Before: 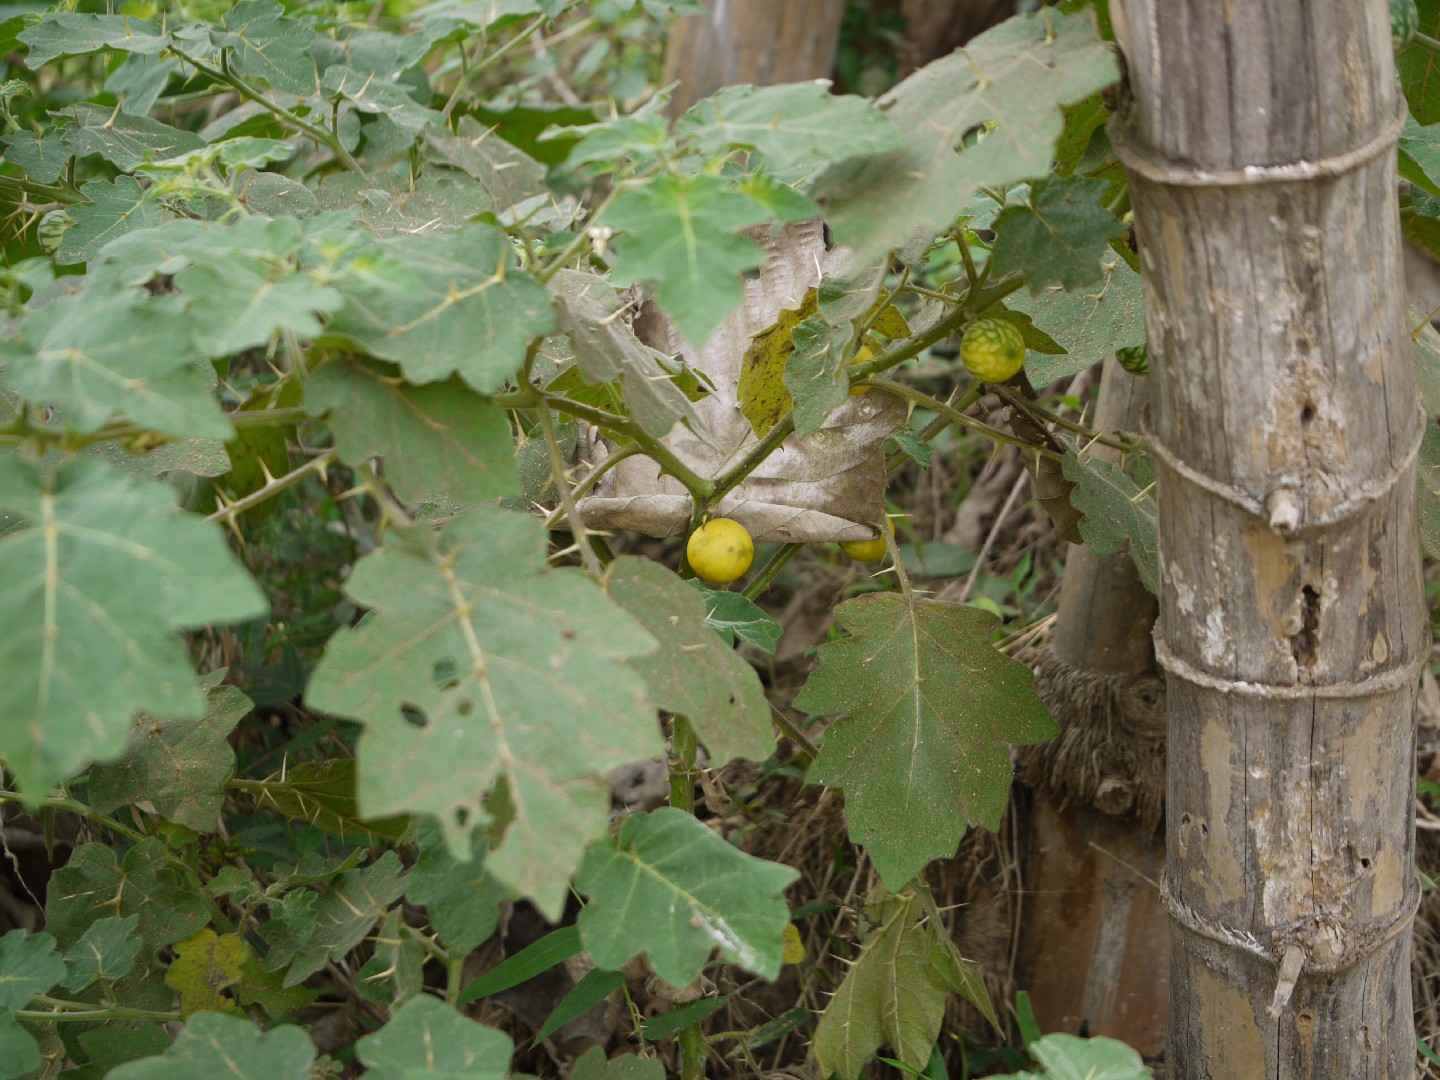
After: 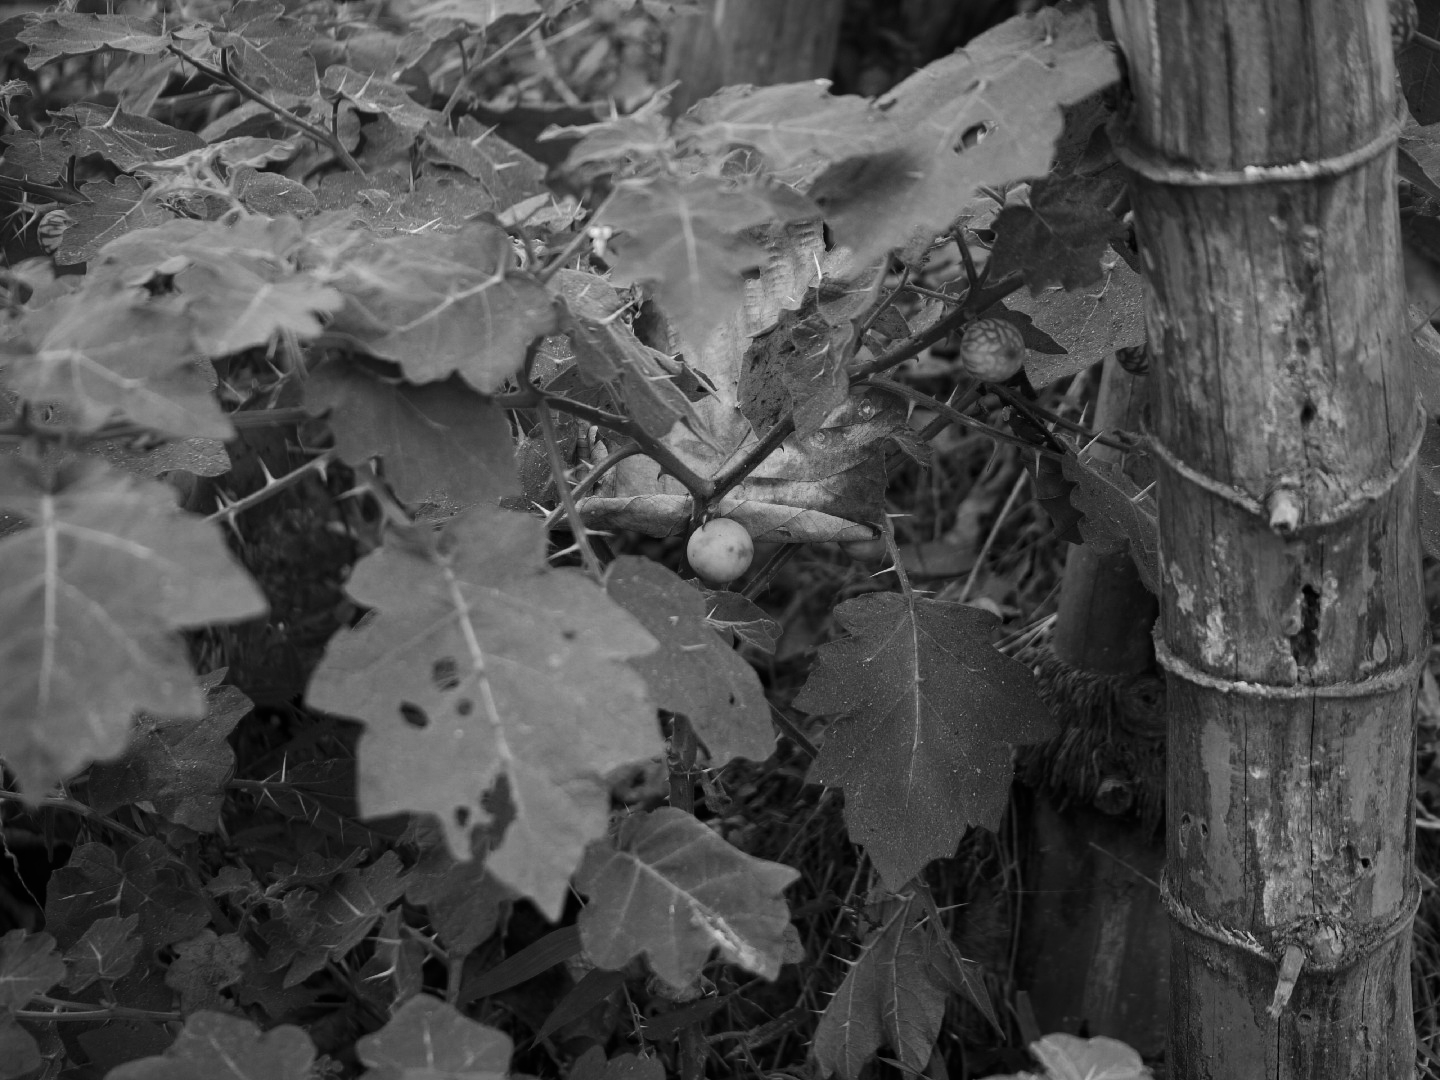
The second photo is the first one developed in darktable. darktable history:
white balance: emerald 1
contrast brightness saturation: contrast 0.13, brightness -0.24, saturation 0.14
monochrome: a -92.57, b 58.91
